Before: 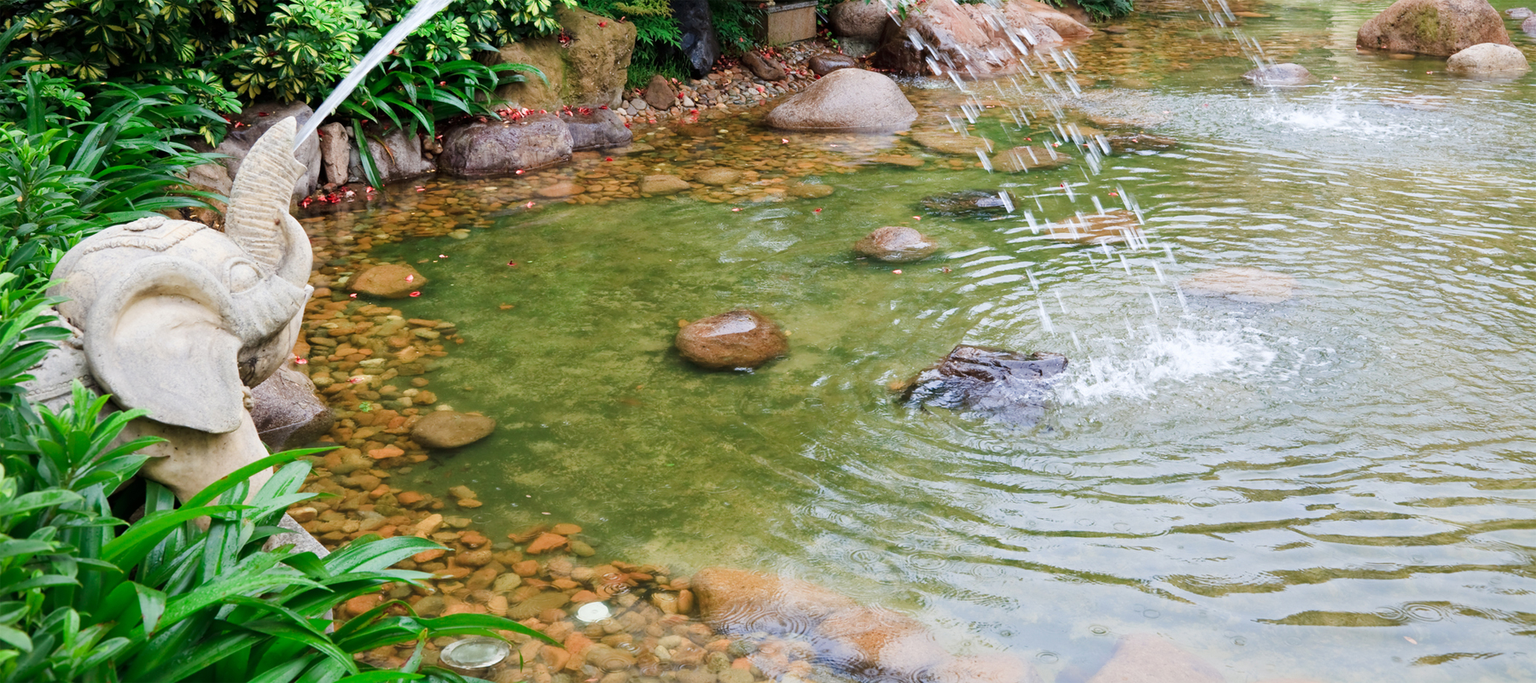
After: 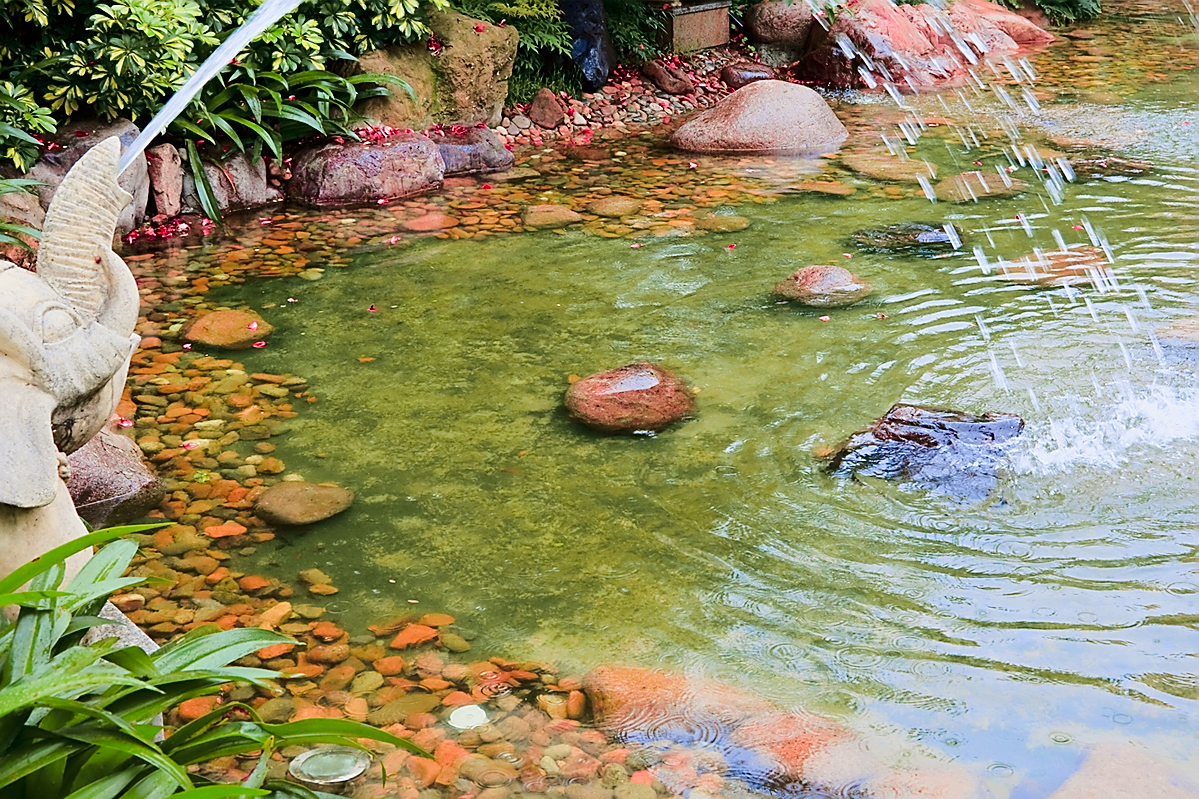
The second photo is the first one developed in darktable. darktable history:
tone curve: curves: ch0 [(0, 0) (0.23, 0.189) (0.486, 0.52) (0.822, 0.825) (0.994, 0.955)]; ch1 [(0, 0) (0.226, 0.261) (0.379, 0.442) (0.469, 0.468) (0.495, 0.498) (0.514, 0.509) (0.561, 0.603) (0.59, 0.656) (1, 1)]; ch2 [(0, 0) (0.269, 0.299) (0.459, 0.43) (0.498, 0.5) (0.523, 0.52) (0.586, 0.569) (0.635, 0.617) (0.659, 0.681) (0.718, 0.764) (1, 1)], color space Lab, independent channels, preserve colors none
crop and rotate: left 12.648%, right 20.685%
velvia: strength 45%
sharpen: radius 1.4, amount 1.25, threshold 0.7
